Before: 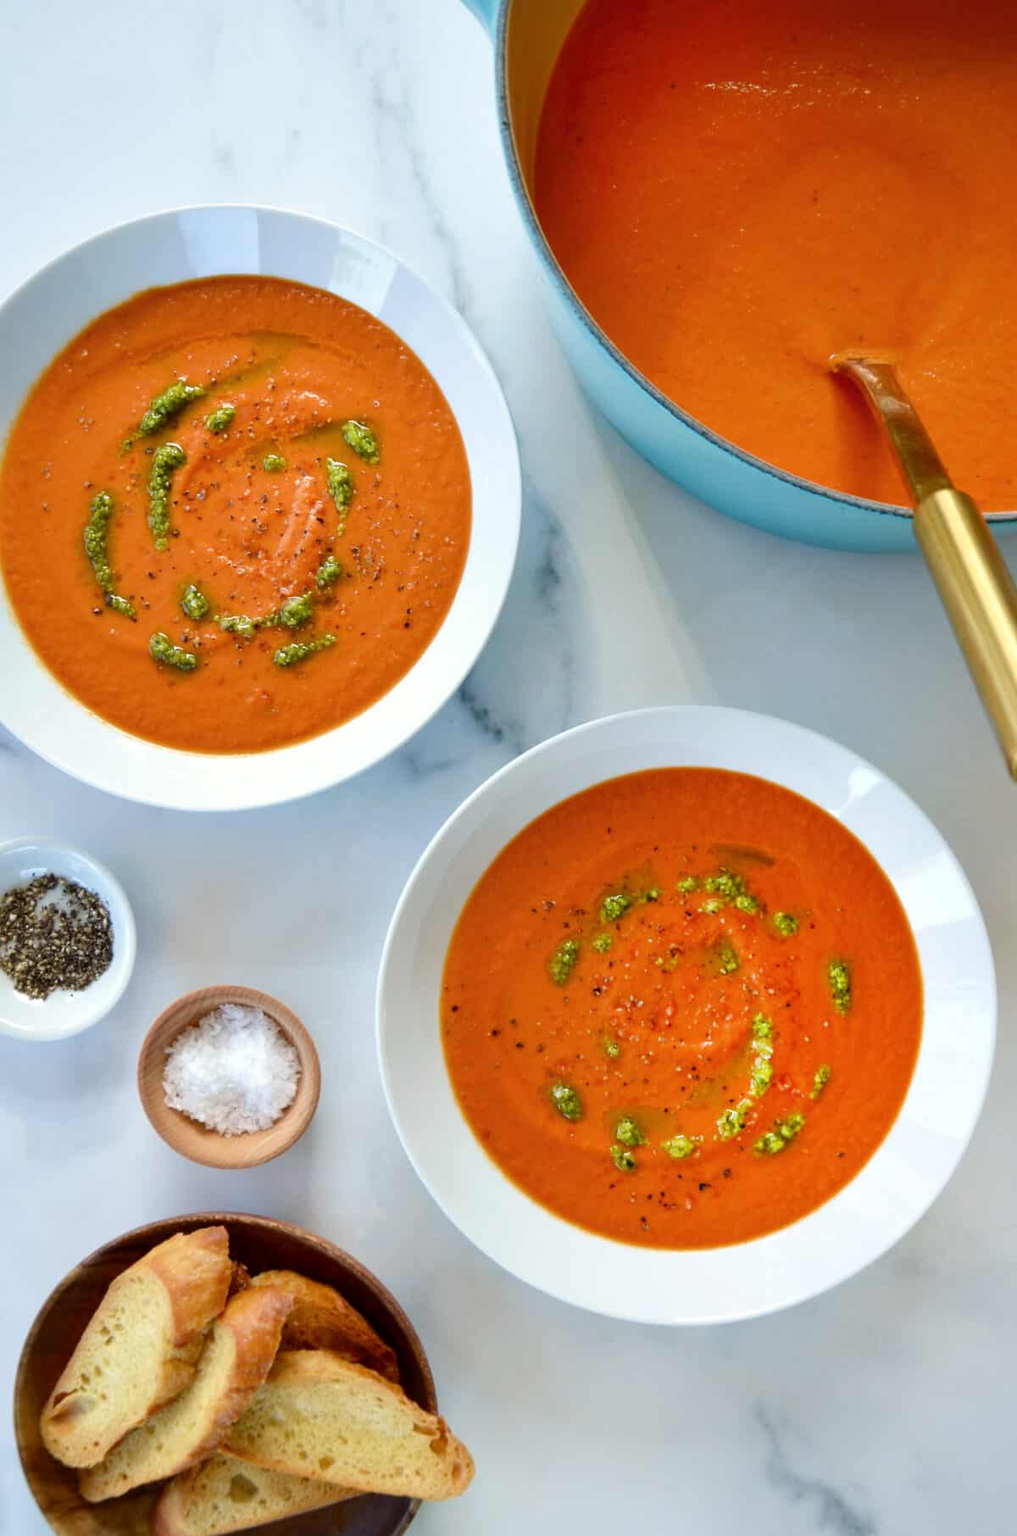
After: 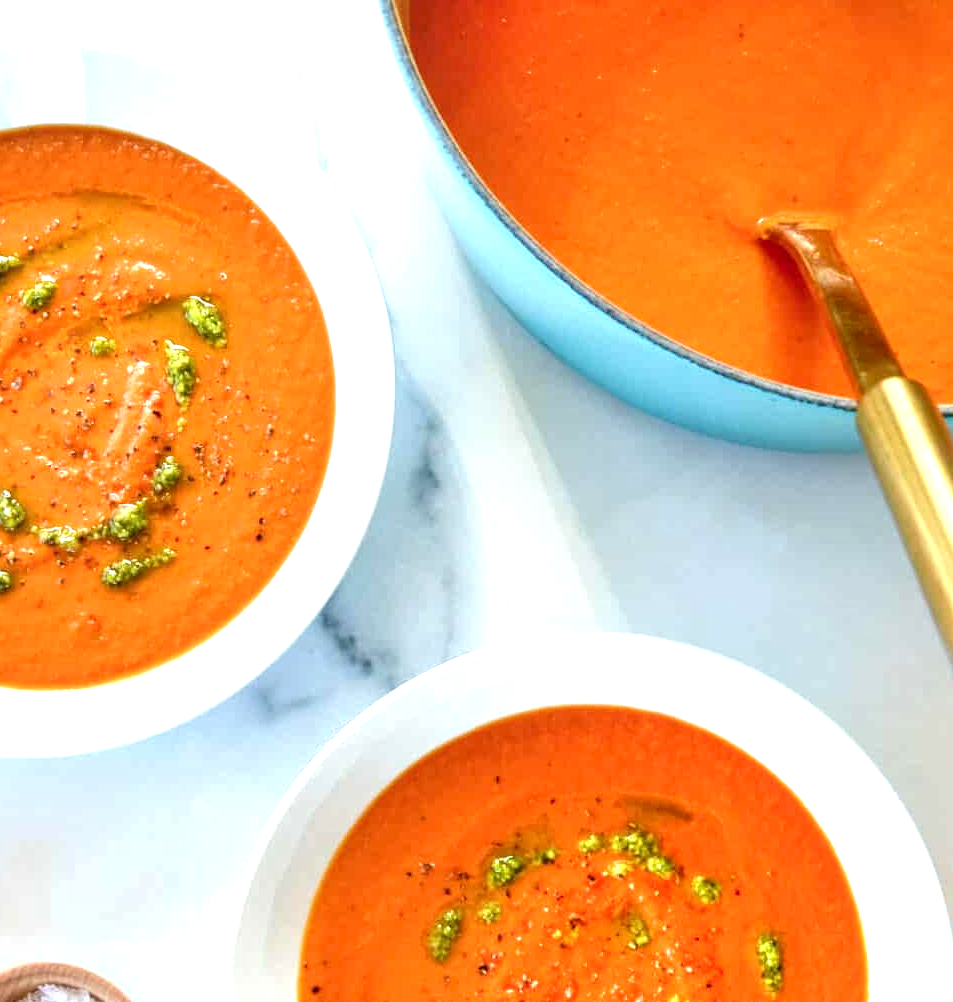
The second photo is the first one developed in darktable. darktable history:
local contrast: on, module defaults
exposure: black level correction 0, exposure 0.9 EV, compensate highlight preservation false
crop: left 18.418%, top 11.078%, right 2.156%, bottom 33.598%
